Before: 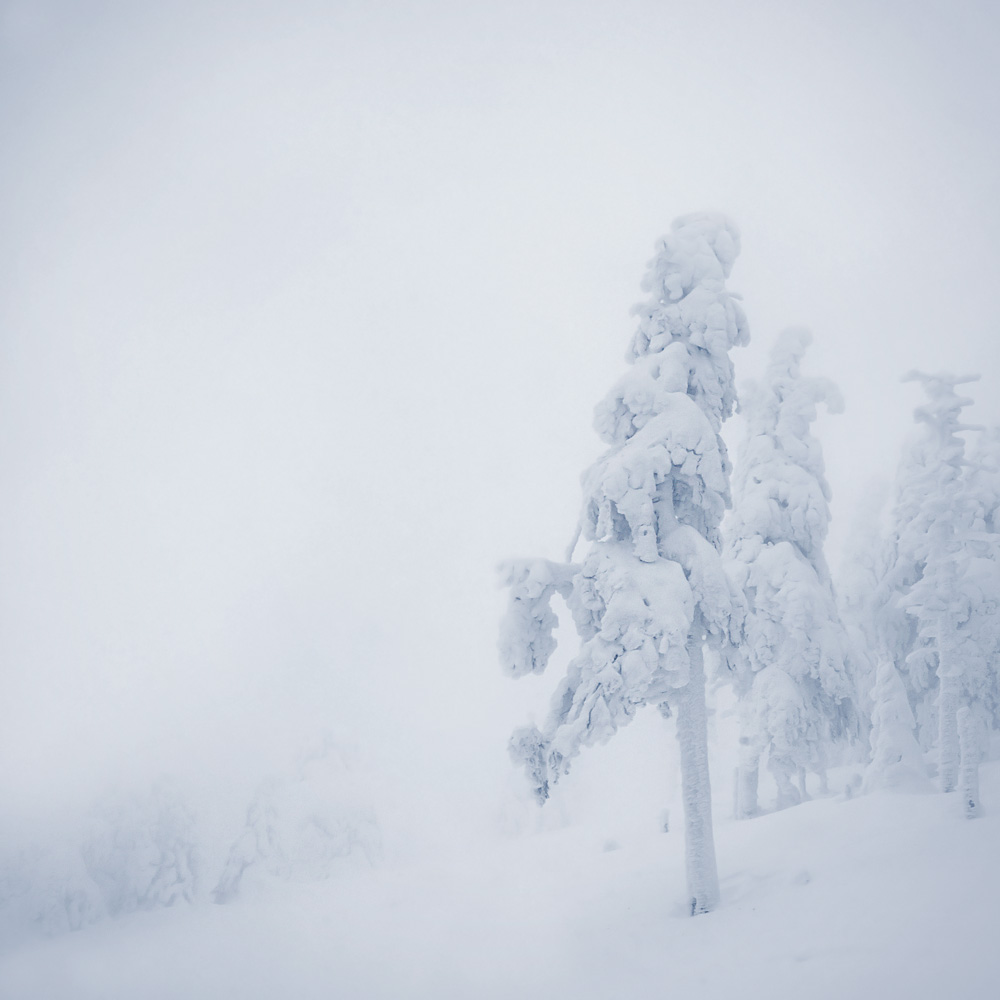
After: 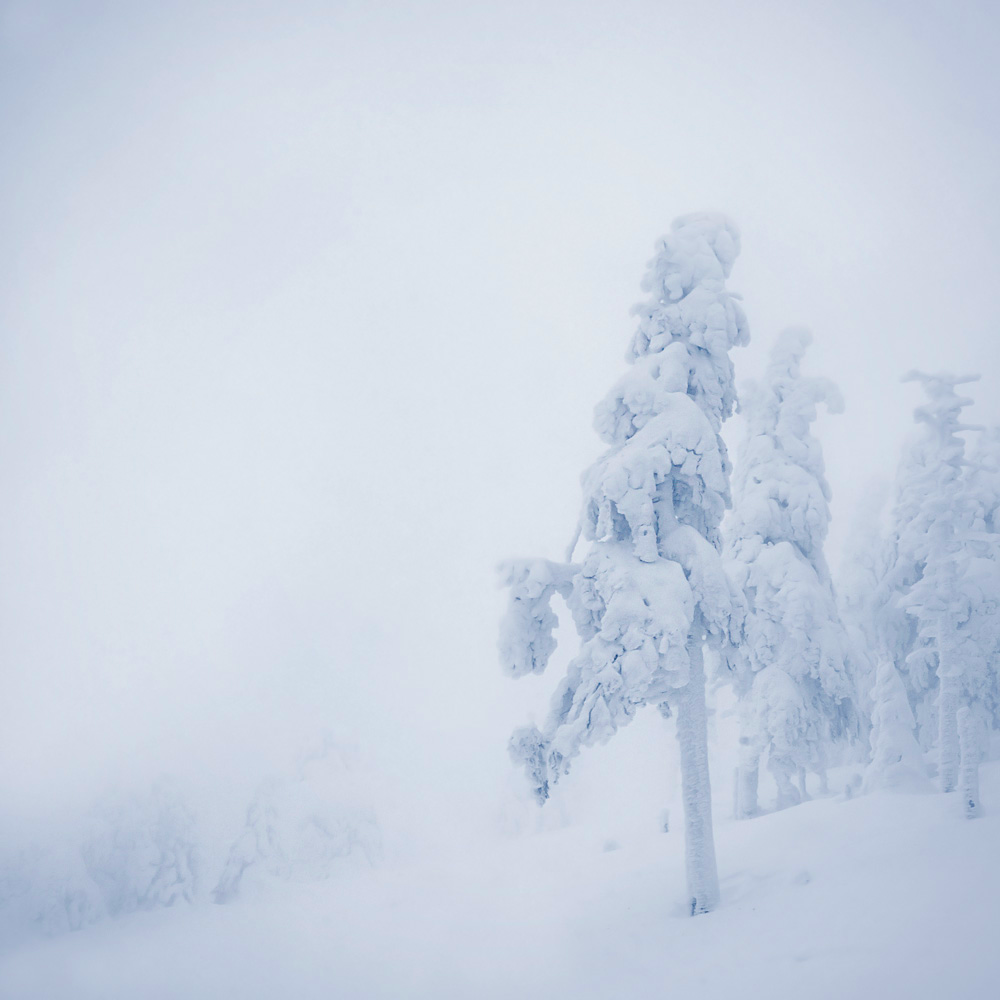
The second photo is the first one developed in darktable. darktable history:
velvia: strength 32.21%, mid-tones bias 0.205
